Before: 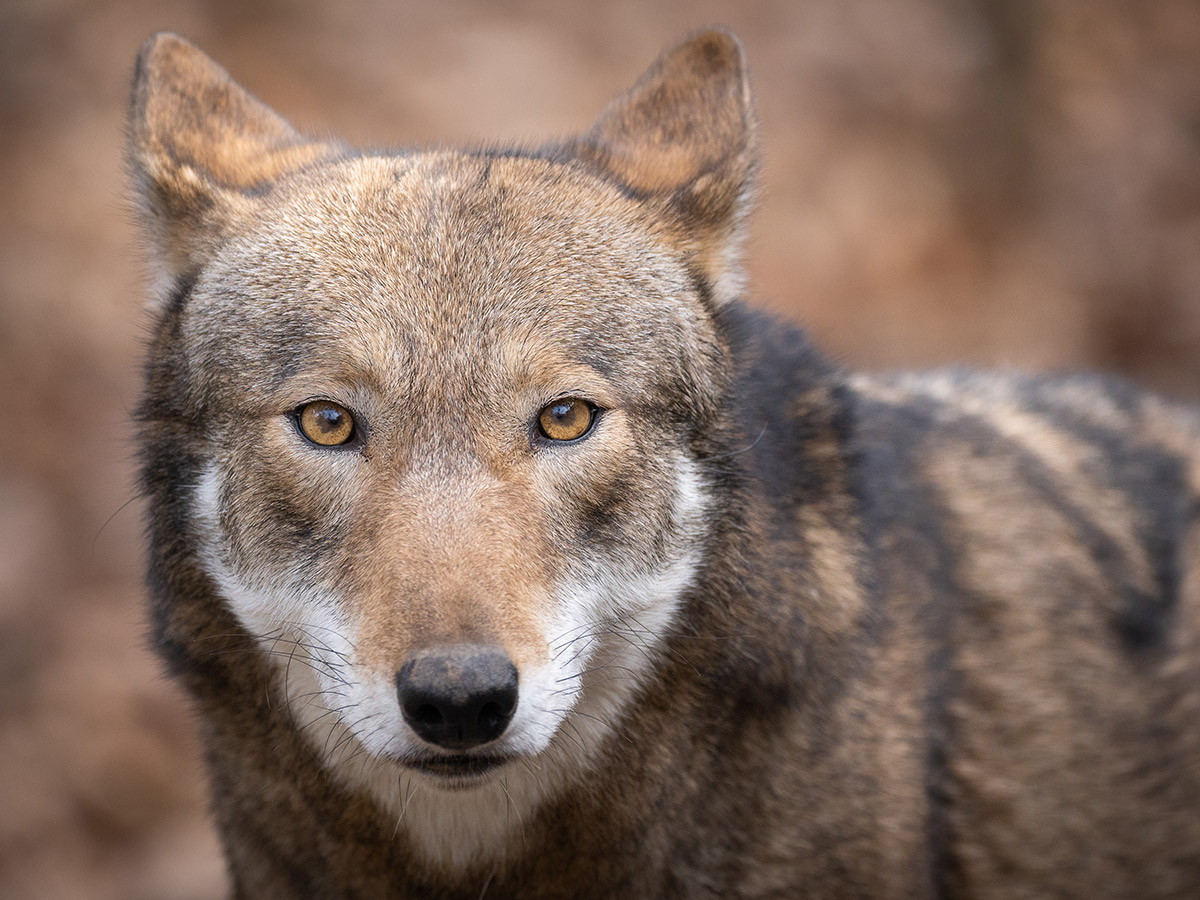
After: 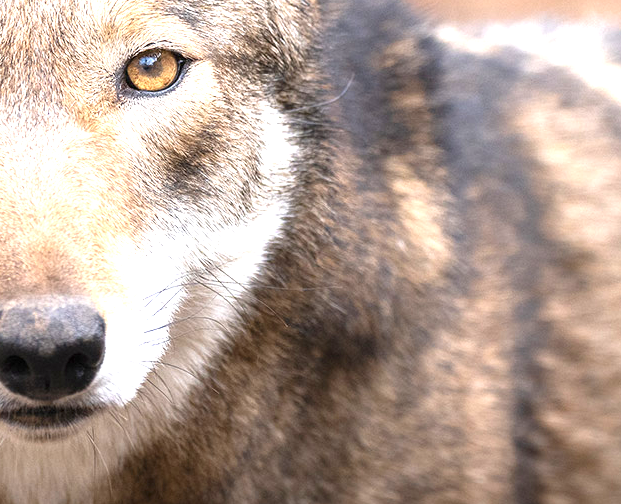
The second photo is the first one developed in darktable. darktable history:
exposure: black level correction 0, exposure 1.4 EV, compensate highlight preservation false
crop: left 34.479%, top 38.822%, right 13.718%, bottom 5.172%
